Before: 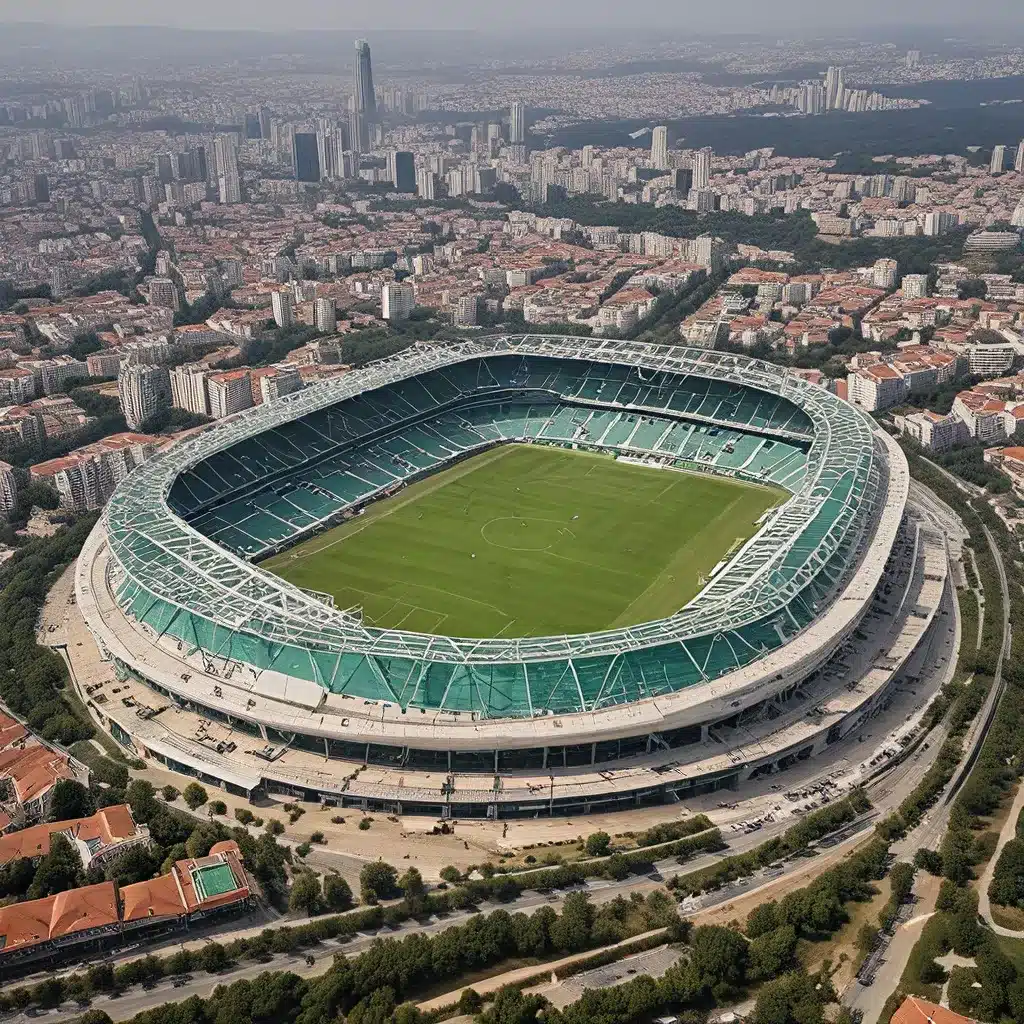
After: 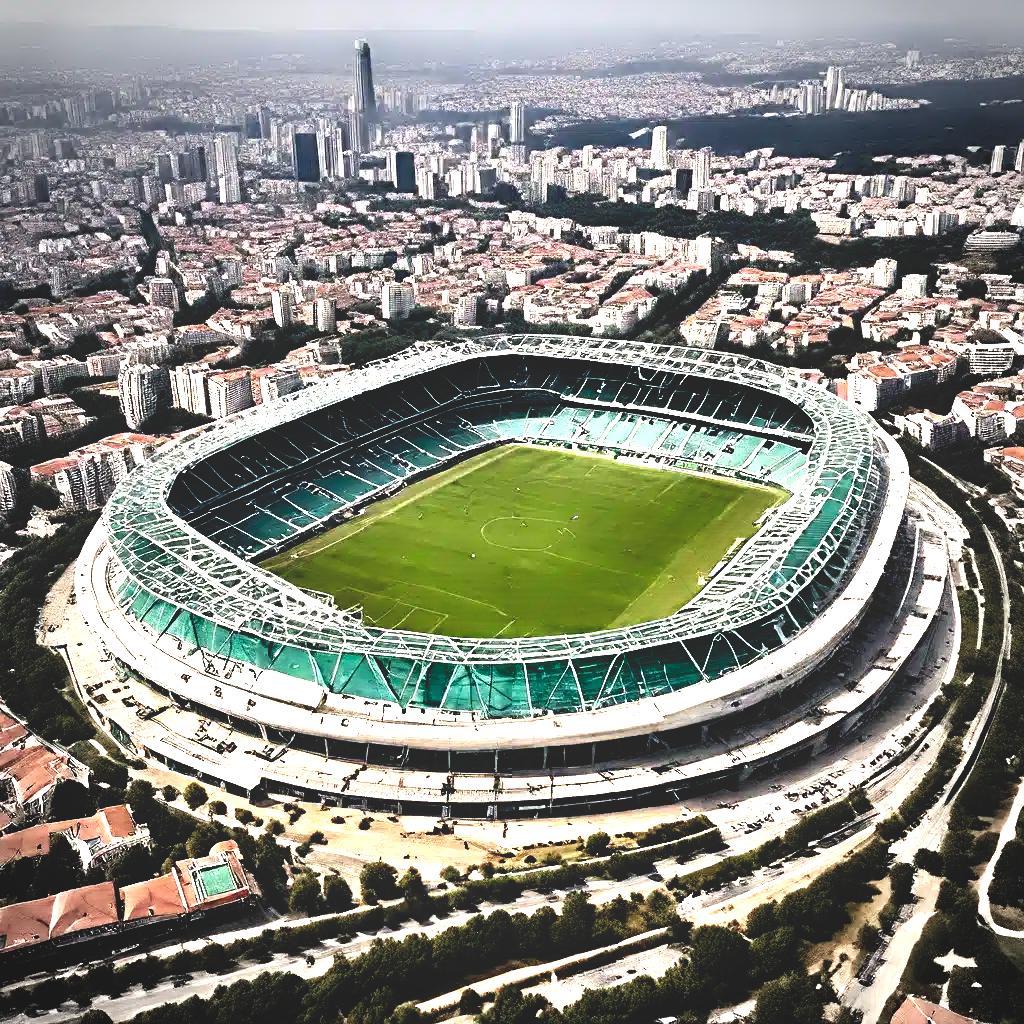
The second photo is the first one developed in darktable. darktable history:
base curve: curves: ch0 [(0, 0.02) (0.083, 0.036) (1, 1)], preserve colors none
exposure: black level correction 0.001, exposure 1.116 EV, compensate highlight preservation false
vignetting: on, module defaults
contrast equalizer: y [[0.783, 0.666, 0.575, 0.77, 0.556, 0.501], [0.5 ×6], [0.5 ×6], [0, 0.02, 0.272, 0.399, 0.062, 0], [0 ×6]]
